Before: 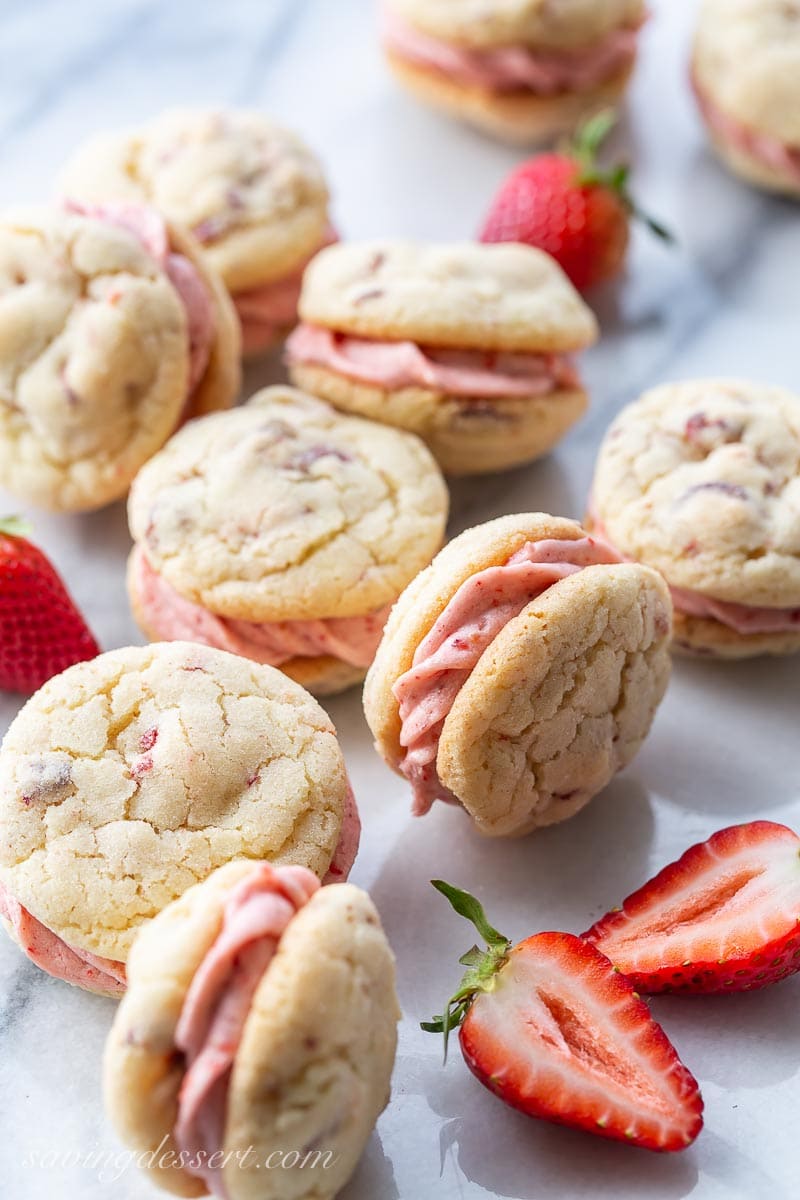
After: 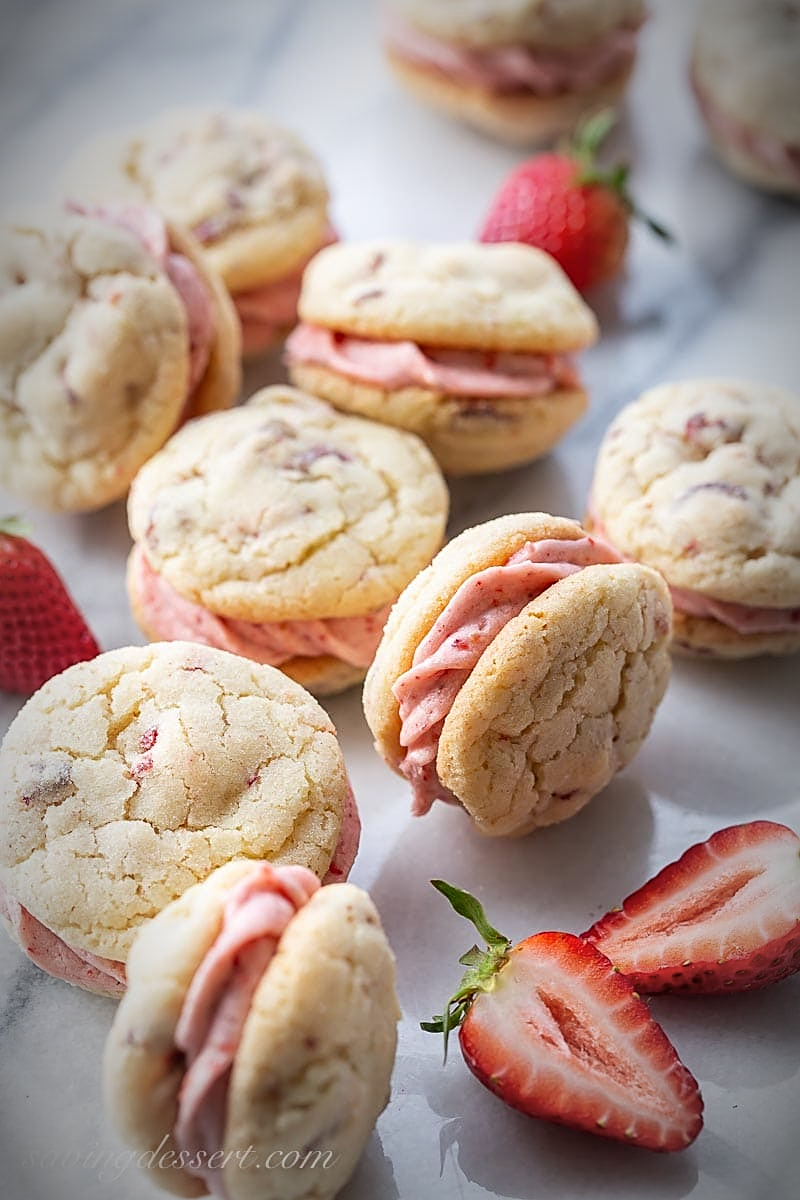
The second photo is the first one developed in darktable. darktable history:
vignetting: fall-off start 67.5%, fall-off radius 67.23%, brightness -0.813, automatic ratio true
sharpen: on, module defaults
